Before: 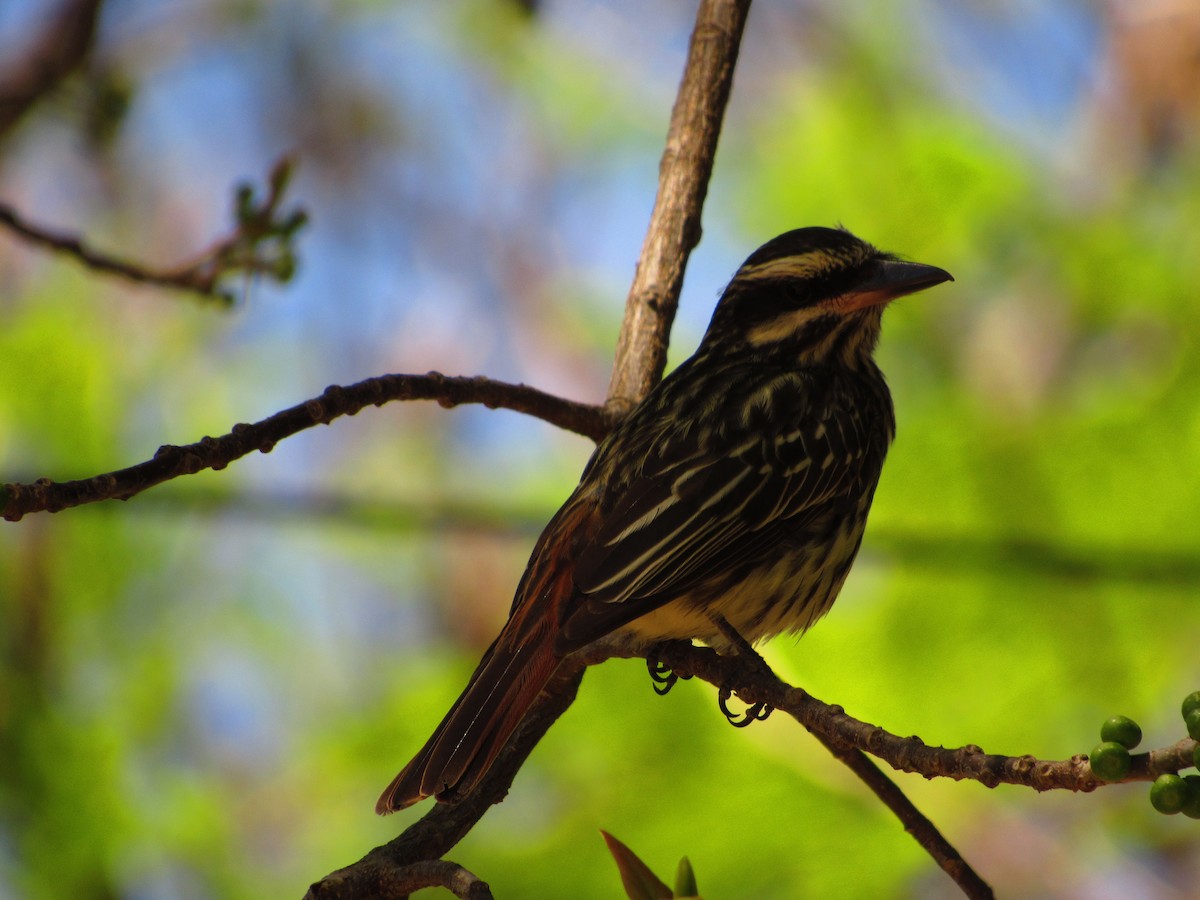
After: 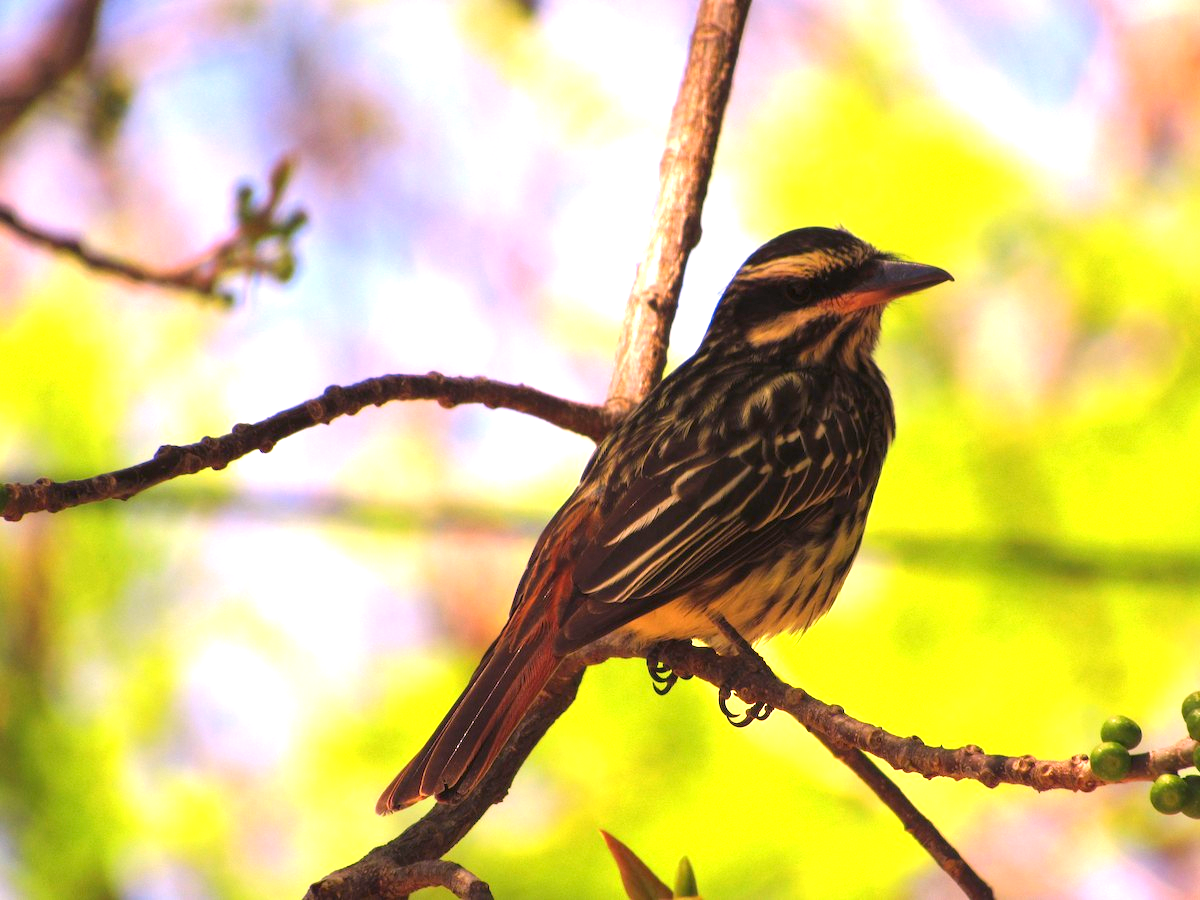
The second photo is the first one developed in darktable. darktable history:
exposure: black level correction 0, exposure 1.45 EV, compensate exposure bias true, compensate highlight preservation false
levels: levels [0, 0.478, 1]
white balance: red 1.188, blue 1.11
